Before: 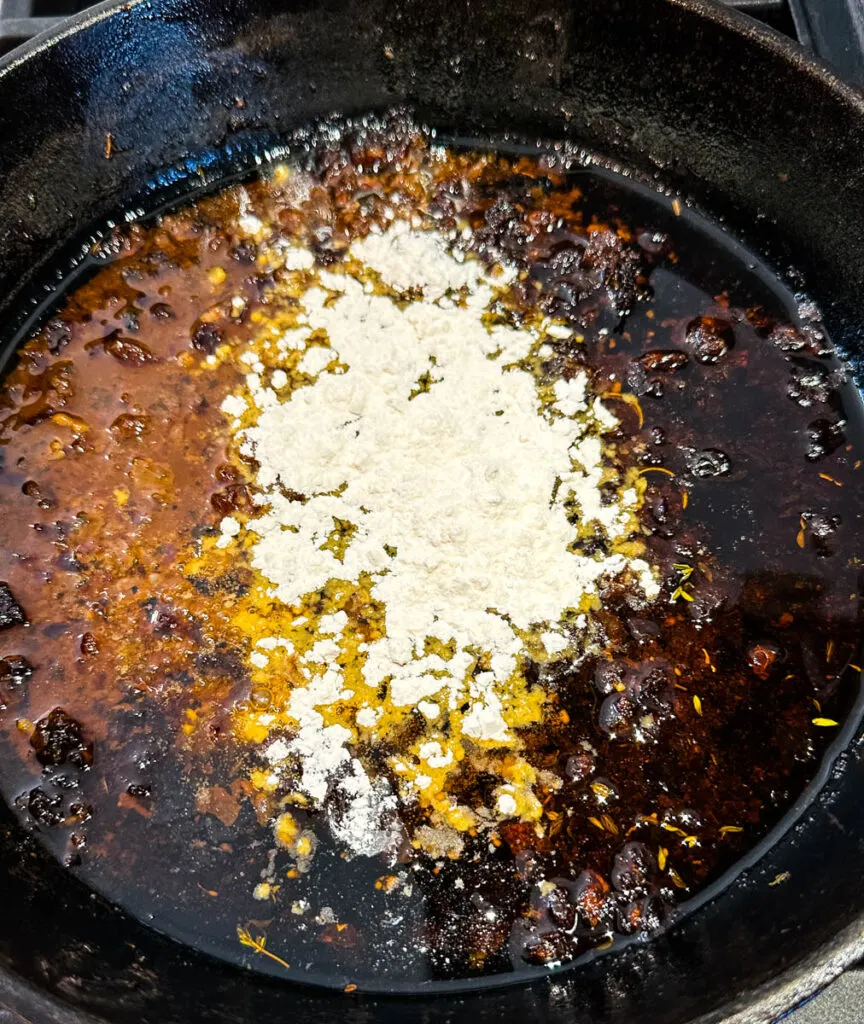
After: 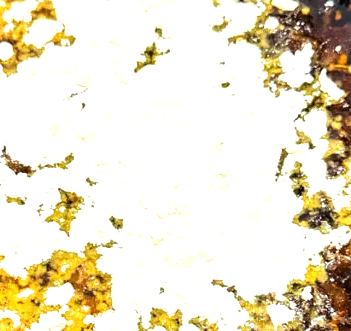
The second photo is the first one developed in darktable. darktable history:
exposure: black level correction 0, exposure 0.7 EV, compensate highlight preservation false
tone equalizer: luminance estimator HSV value / RGB max
crop: left 31.75%, top 32.112%, right 27.572%, bottom 35.525%
